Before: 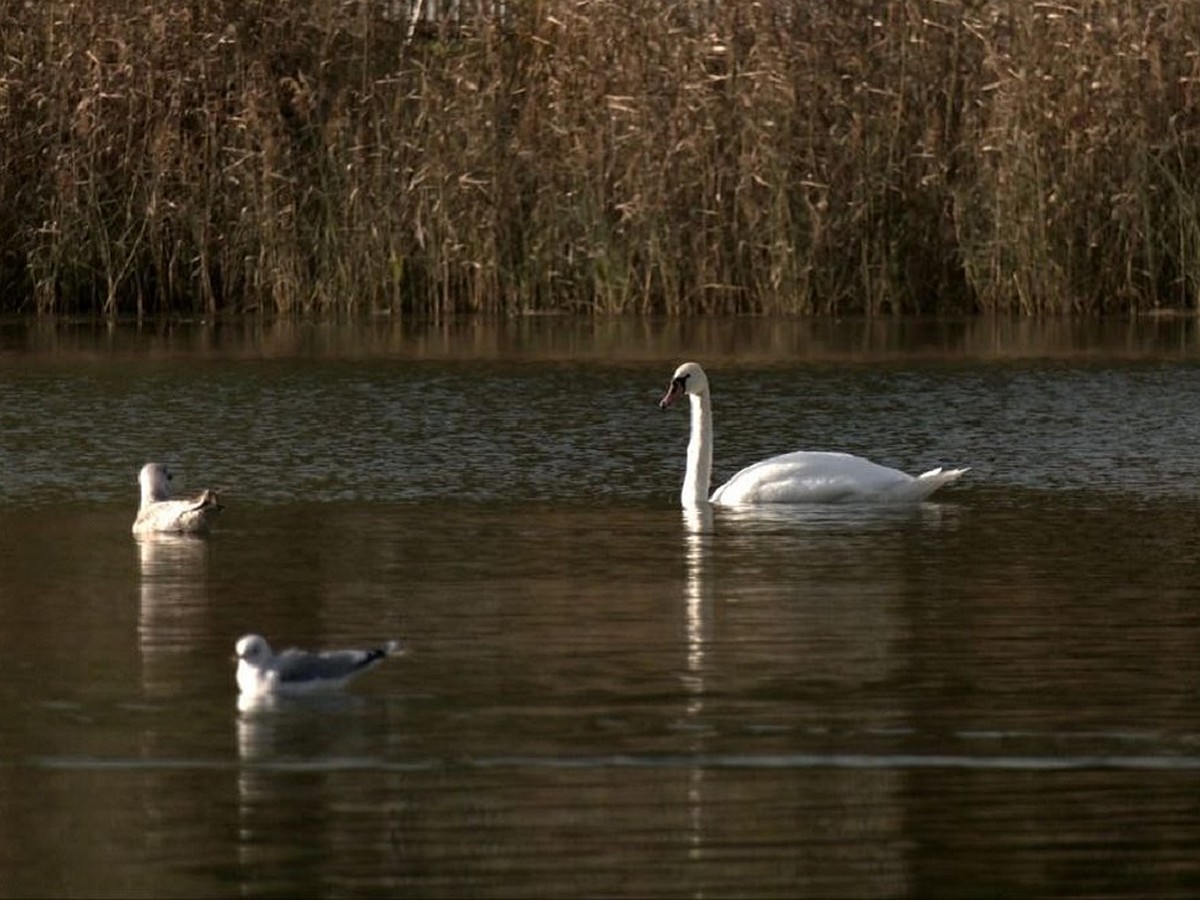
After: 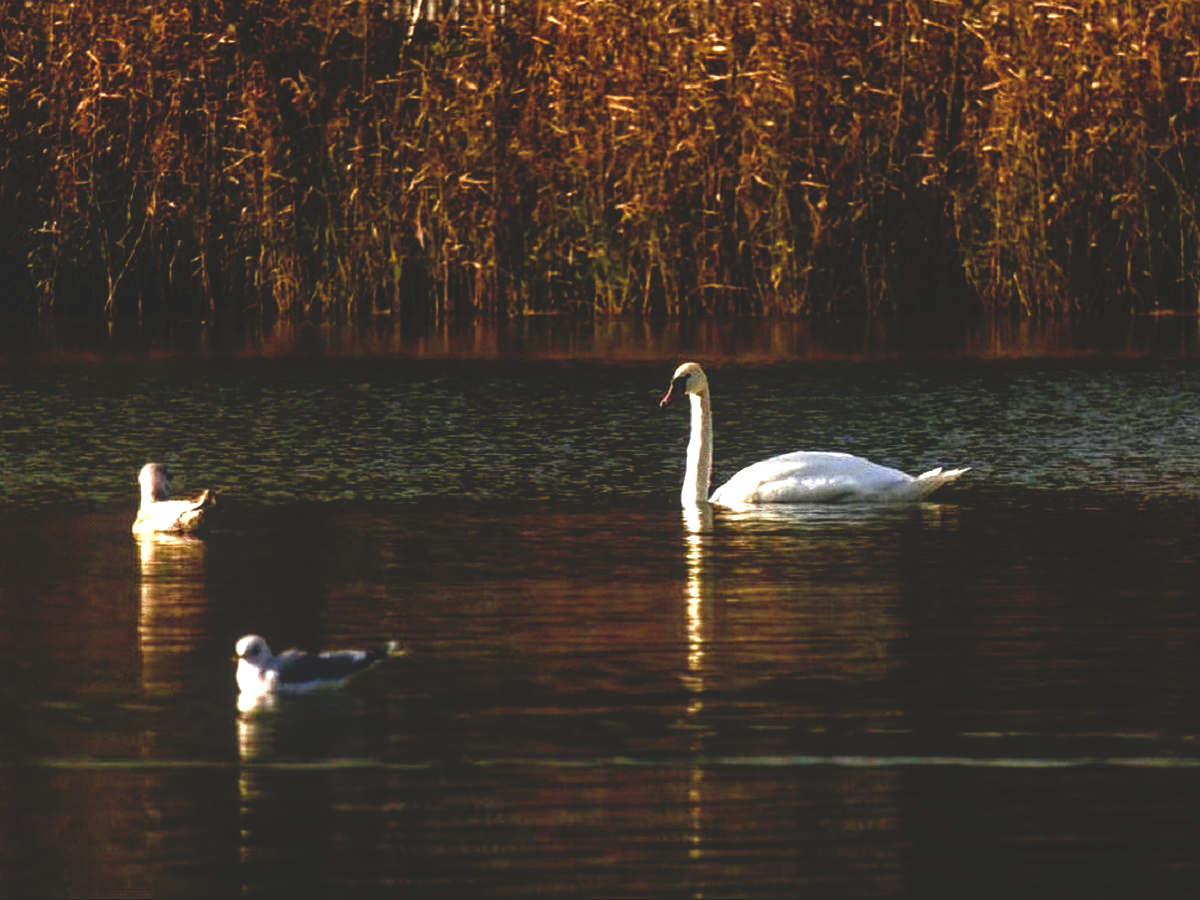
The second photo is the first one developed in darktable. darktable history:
exposure: black level correction 0, exposure 0.6 EV, compensate exposure bias true, compensate highlight preservation false
local contrast: on, module defaults
color balance rgb: linear chroma grading › shadows 10%, linear chroma grading › highlights 10%, linear chroma grading › global chroma 15%, linear chroma grading › mid-tones 15%, perceptual saturation grading › global saturation 40%, perceptual saturation grading › highlights -25%, perceptual saturation grading › mid-tones 35%, perceptual saturation grading › shadows 35%, perceptual brilliance grading › global brilliance 11.29%, global vibrance 11.29%
base curve: curves: ch0 [(0, 0.02) (0.083, 0.036) (1, 1)], preserve colors none
